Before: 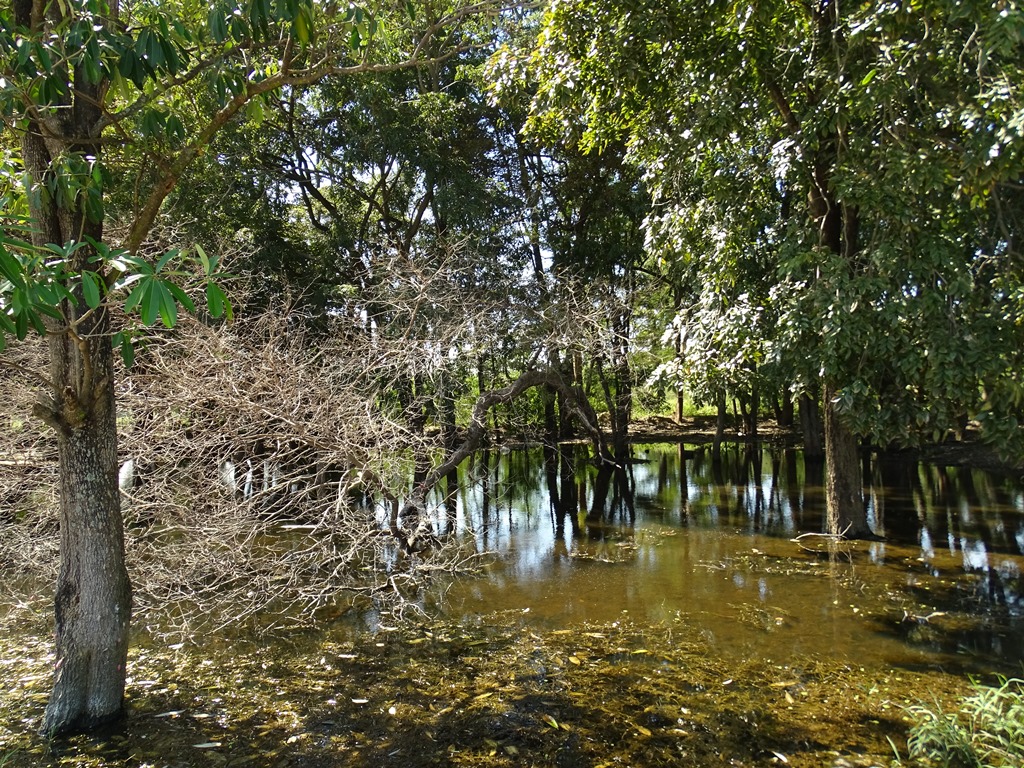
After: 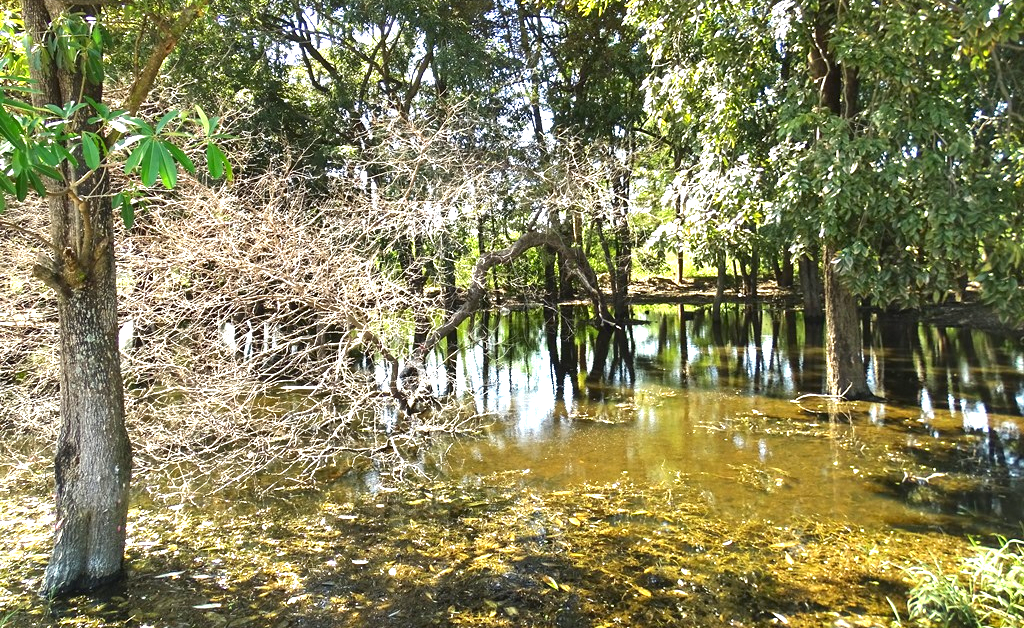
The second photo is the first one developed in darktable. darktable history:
exposure: black level correction 0, exposure 1.498 EV, compensate highlight preservation false
crop and rotate: top 18.224%
shadows and highlights: low approximation 0.01, soften with gaussian
